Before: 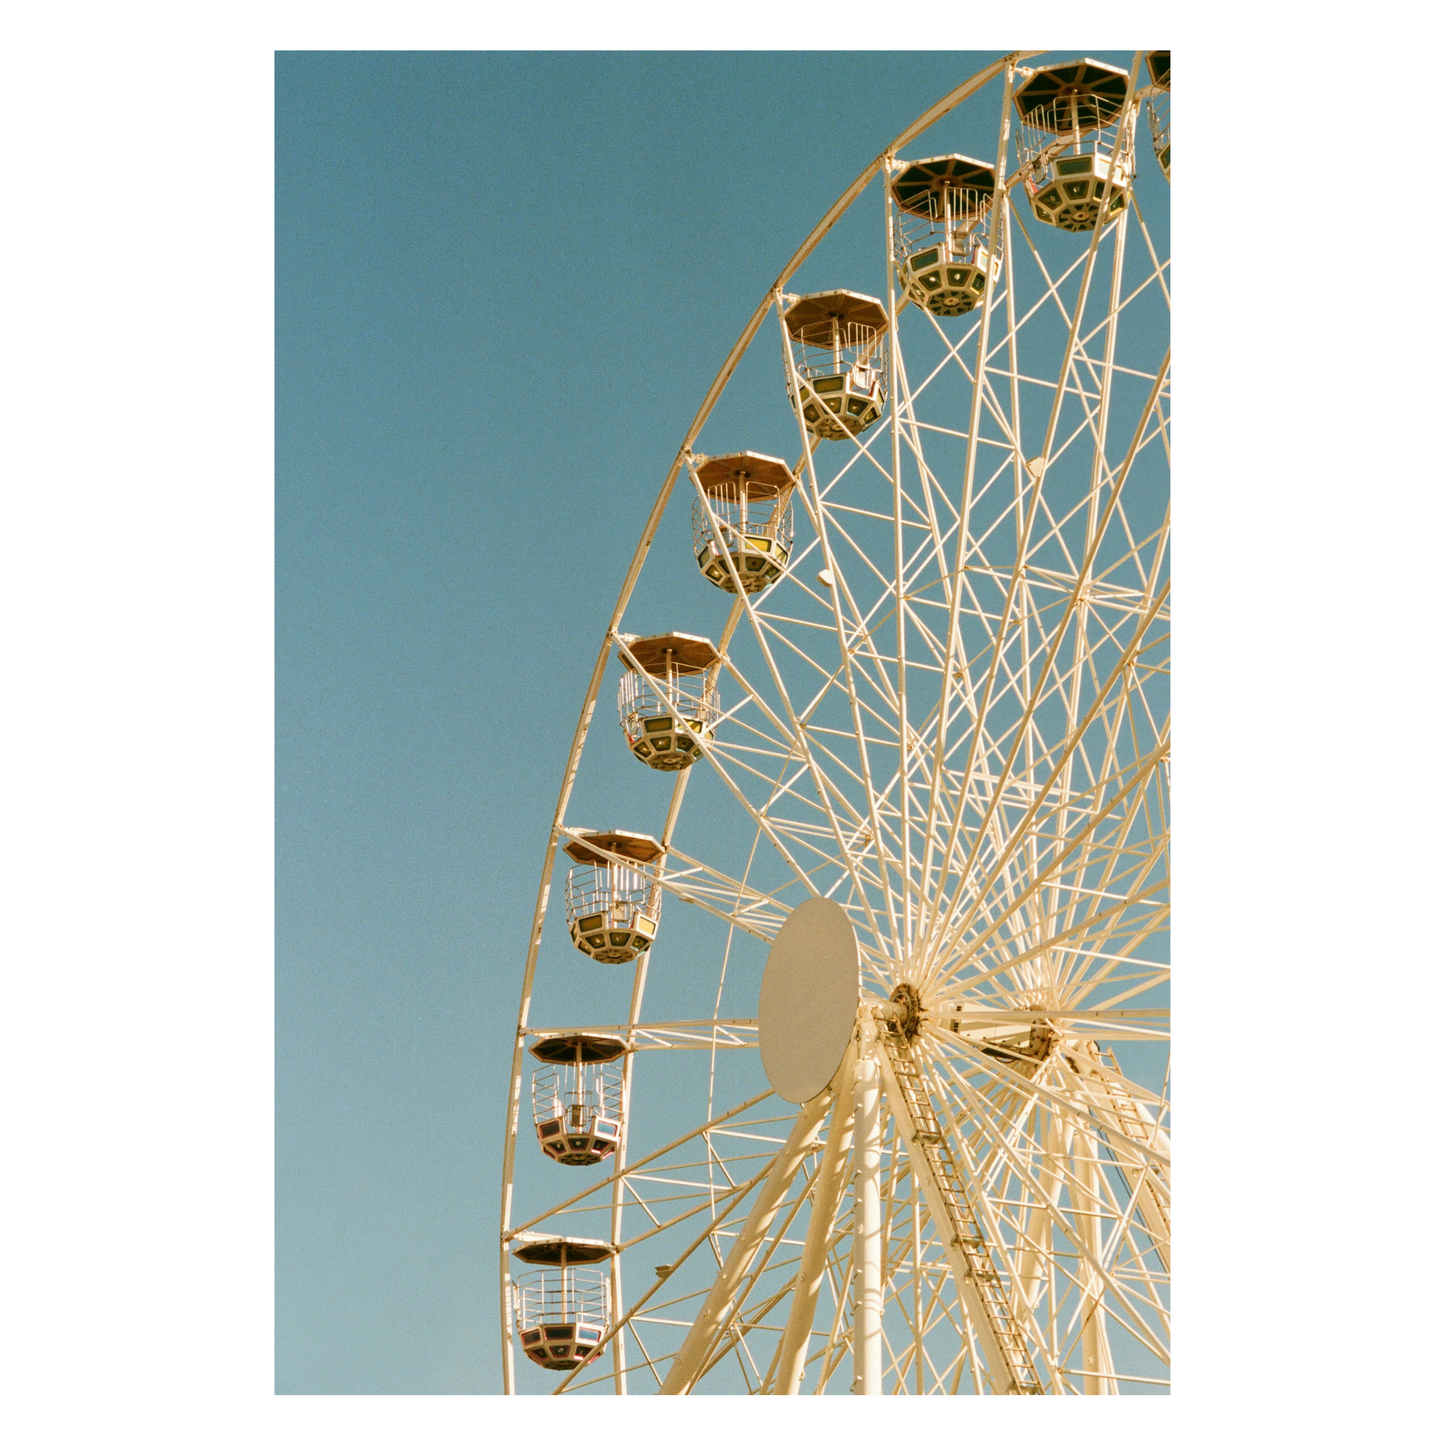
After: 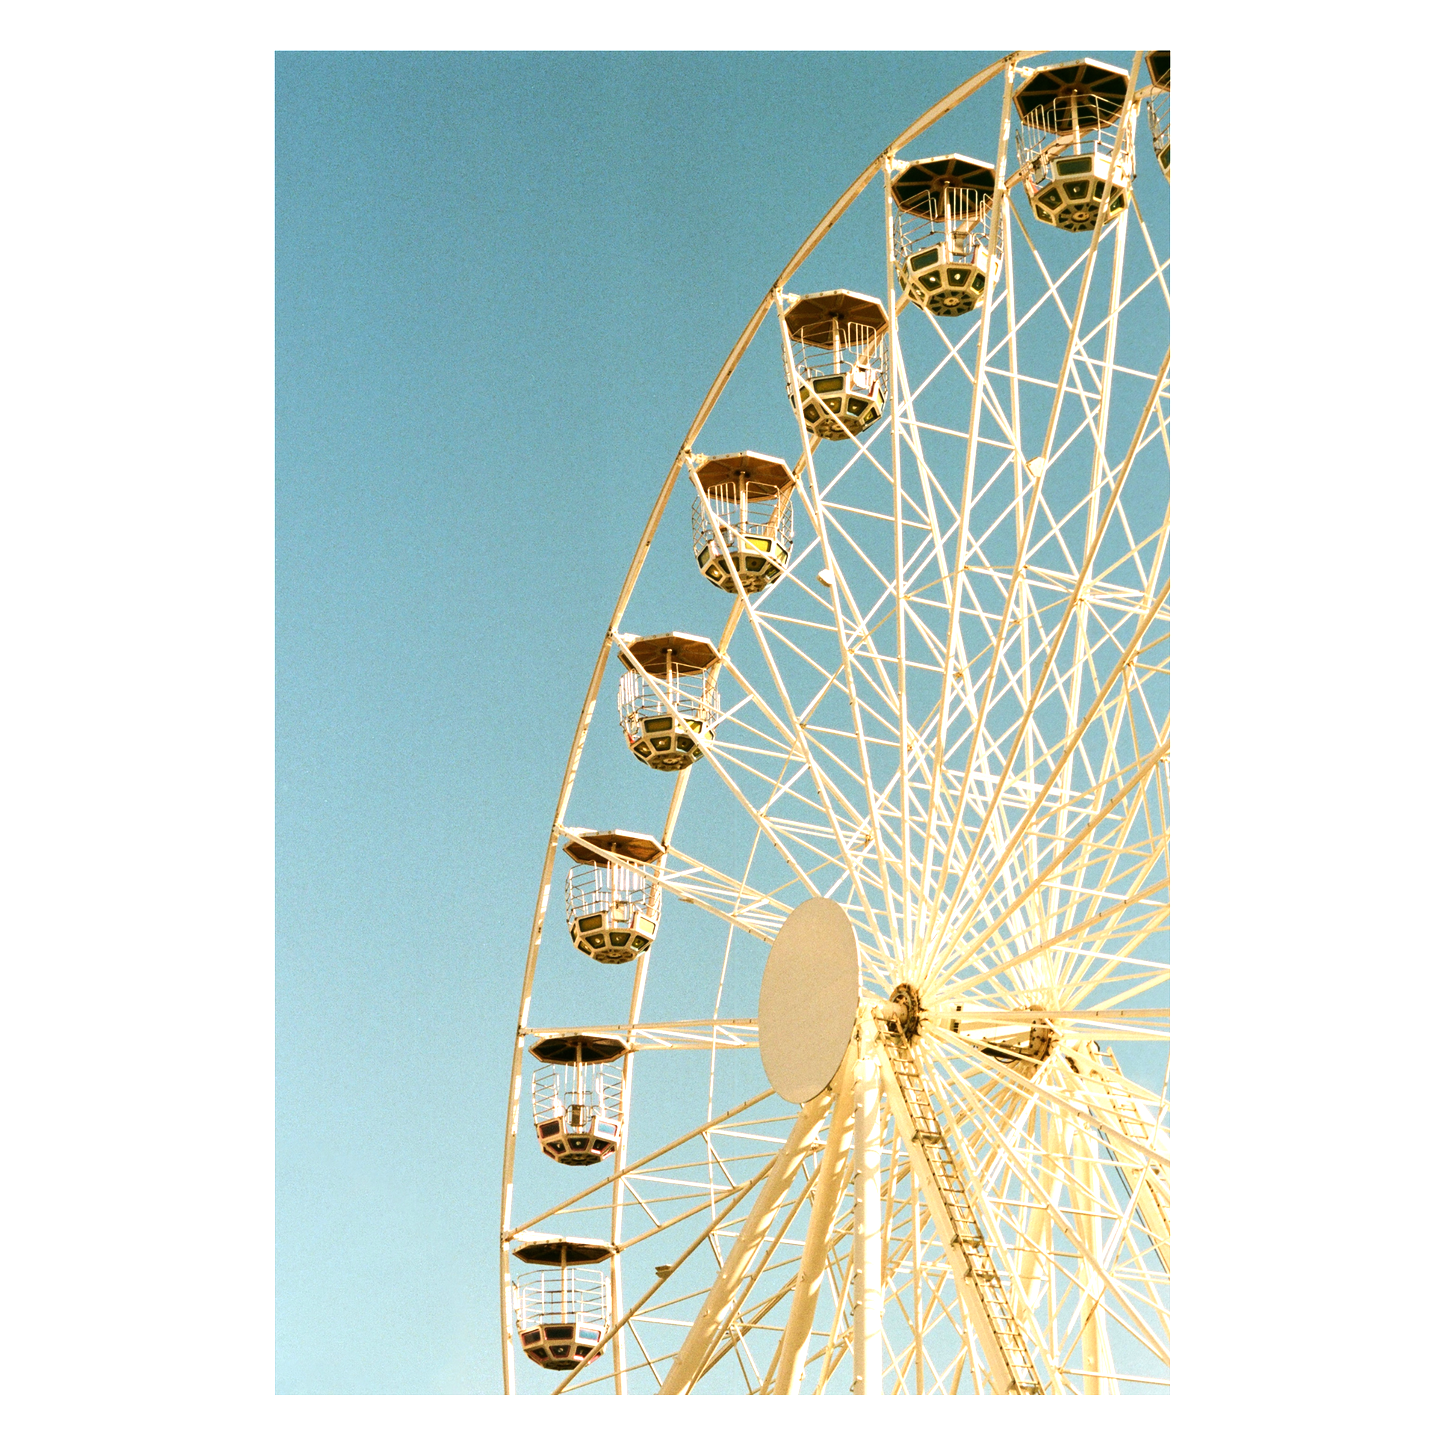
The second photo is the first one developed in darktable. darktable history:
tone equalizer: -8 EV -0.766 EV, -7 EV -0.707 EV, -6 EV -0.574 EV, -5 EV -0.412 EV, -3 EV 0.388 EV, -2 EV 0.6 EV, -1 EV 0.687 EV, +0 EV 0.741 EV, edges refinement/feathering 500, mask exposure compensation -1.57 EV, preserve details no
exposure: exposure 0.202 EV, compensate highlight preservation false
